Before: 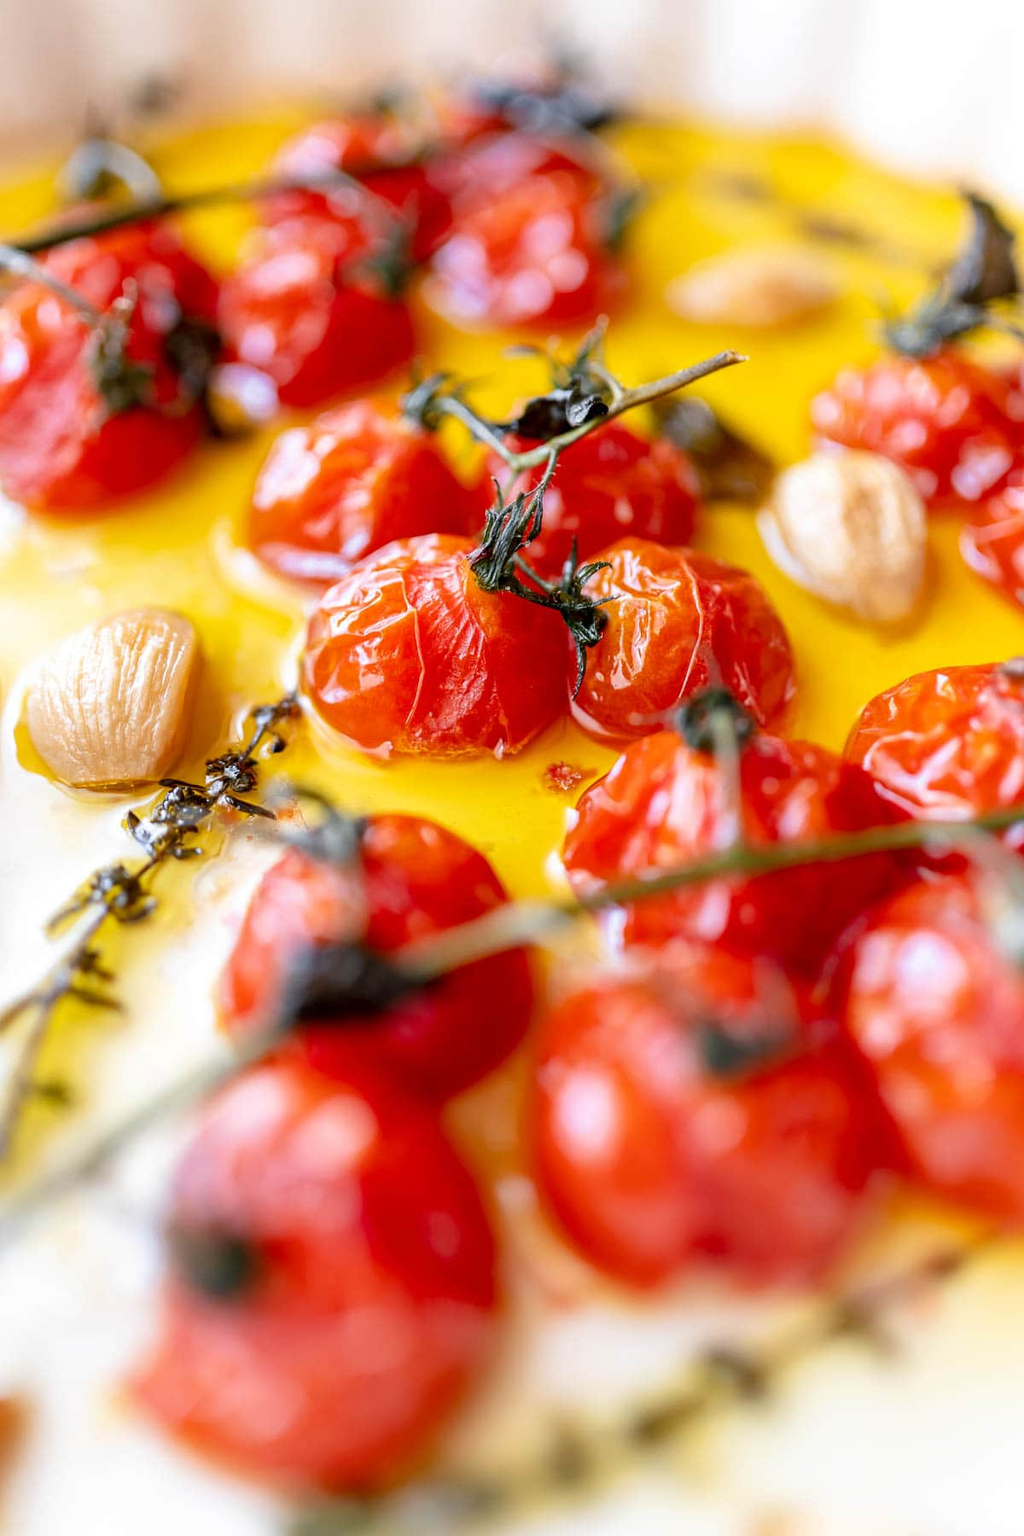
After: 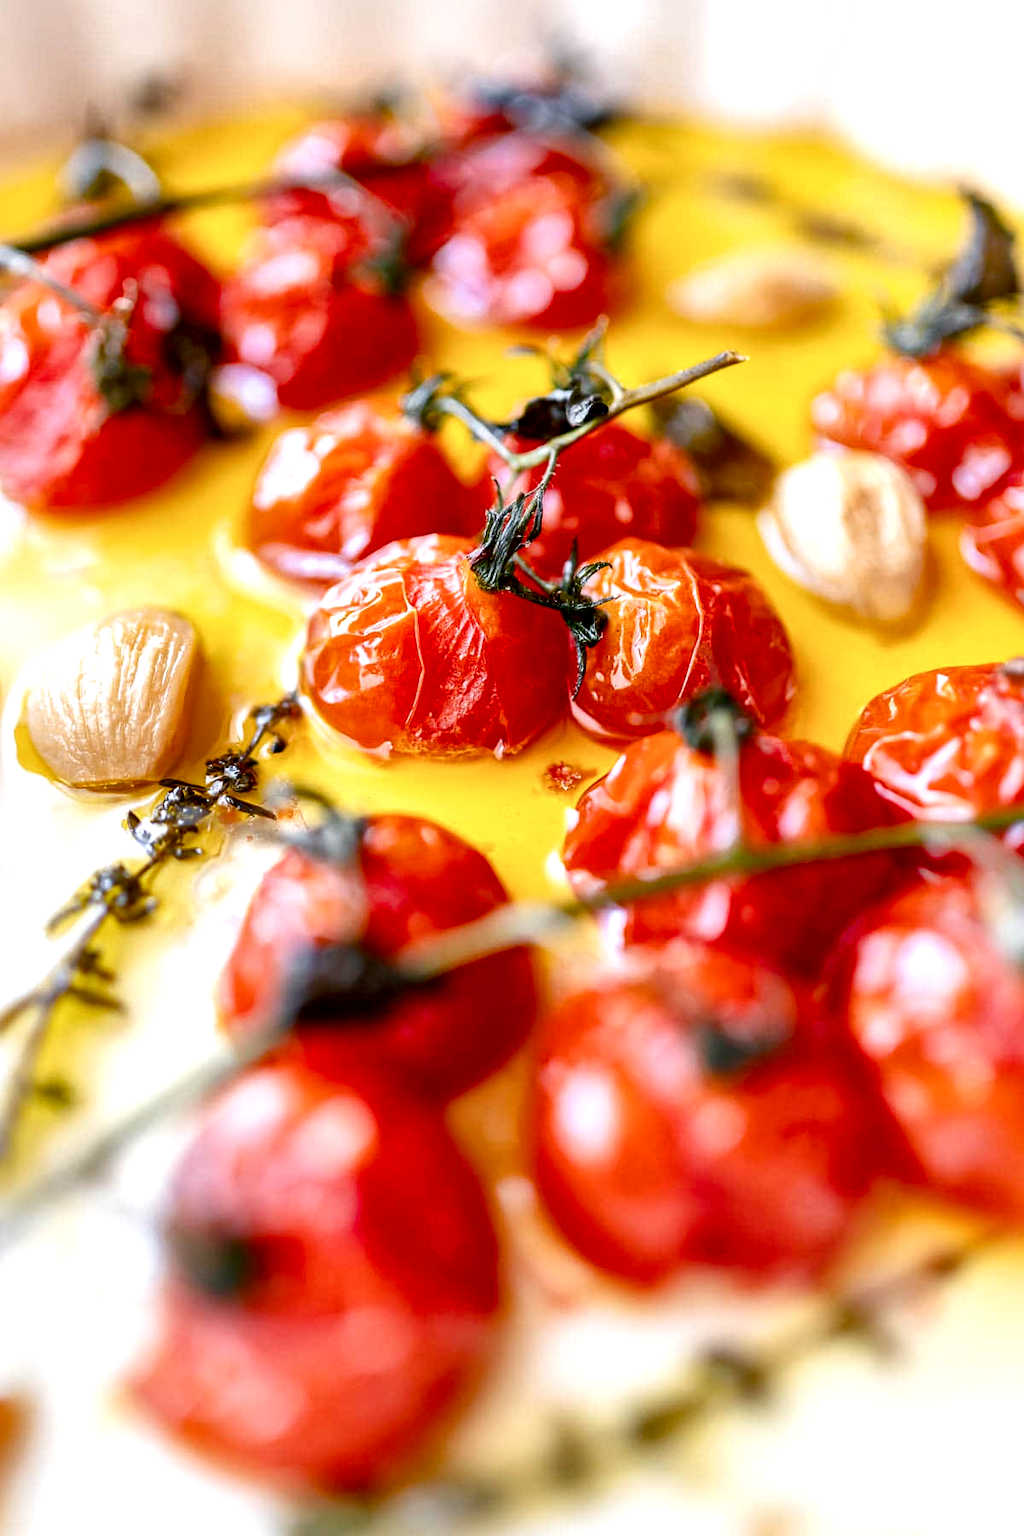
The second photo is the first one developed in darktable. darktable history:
color balance rgb: perceptual saturation grading › global saturation 20%, perceptual saturation grading › highlights -24.8%, perceptual saturation grading › shadows 24.711%
exposure: exposure 0.153 EV, compensate highlight preservation false
local contrast: mode bilateral grid, contrast 26, coarseness 59, detail 150%, midtone range 0.2
